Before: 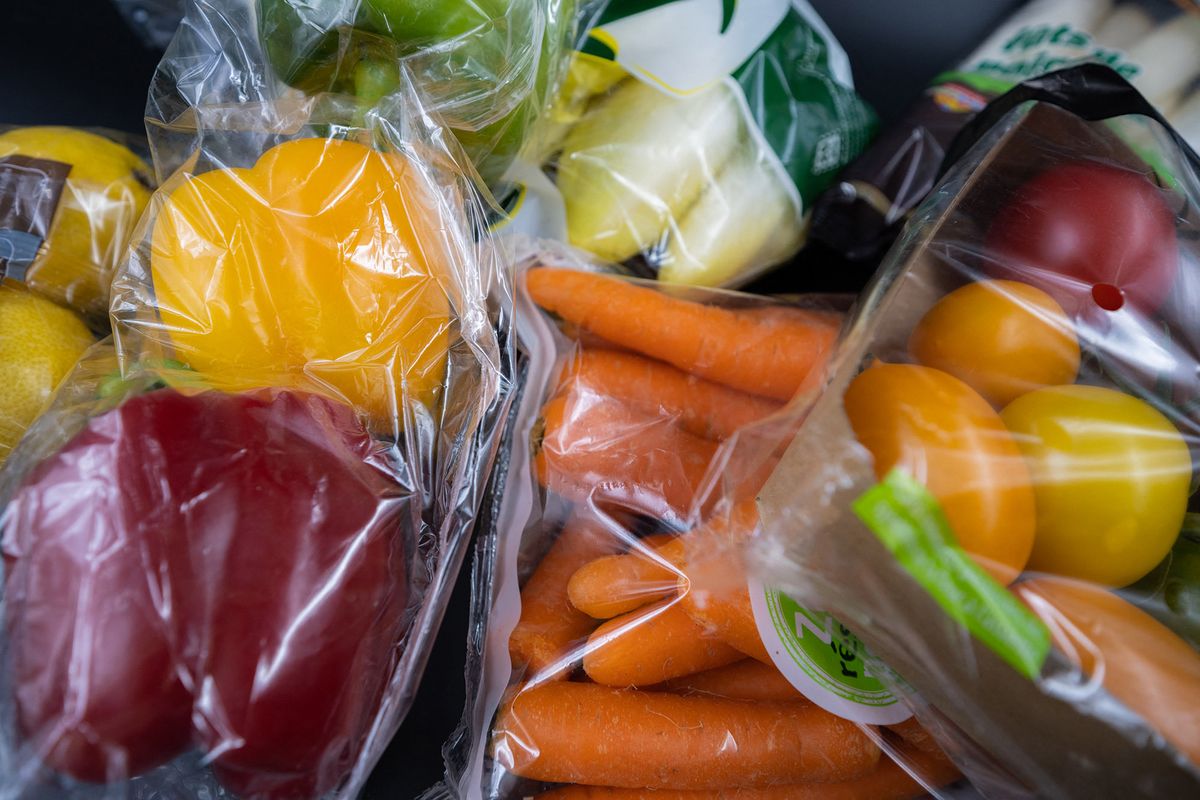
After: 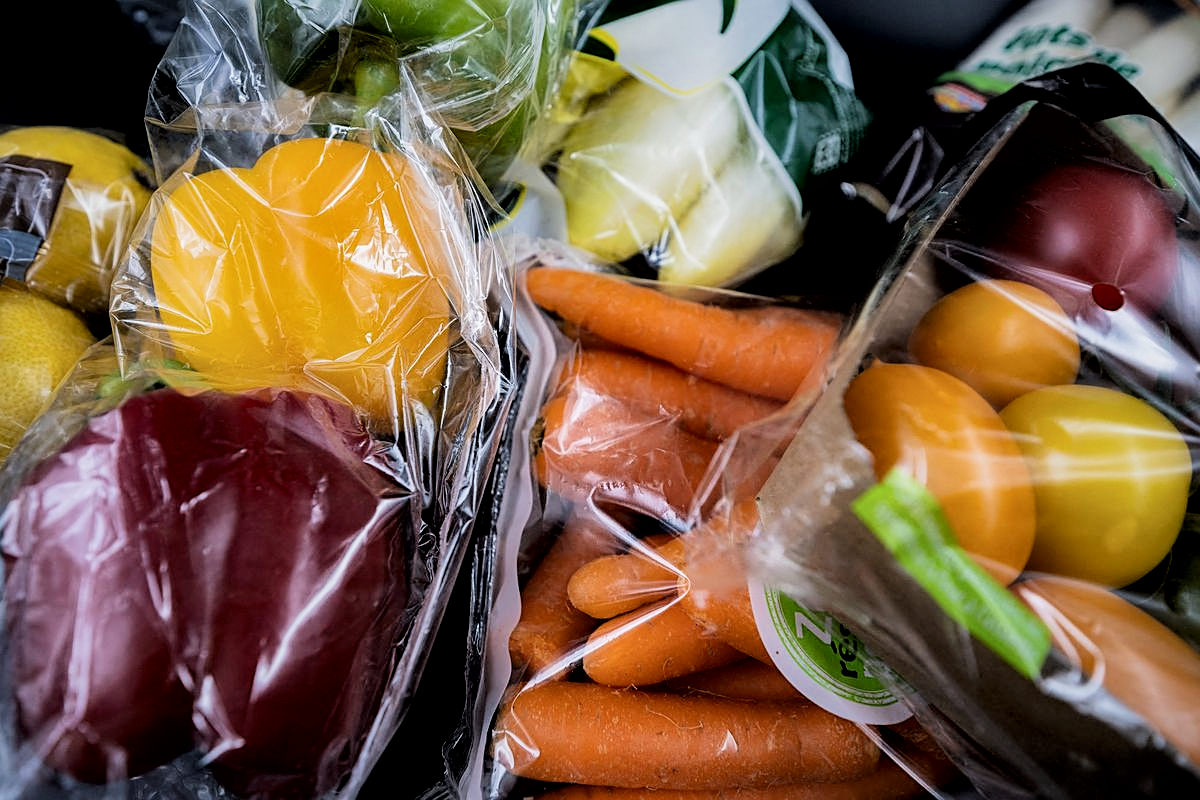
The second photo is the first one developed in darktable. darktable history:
sharpen: on, module defaults
filmic rgb: black relative exposure -5 EV, hardness 2.88, contrast 1.3
local contrast: mode bilateral grid, contrast 25, coarseness 60, detail 151%, midtone range 0.2
